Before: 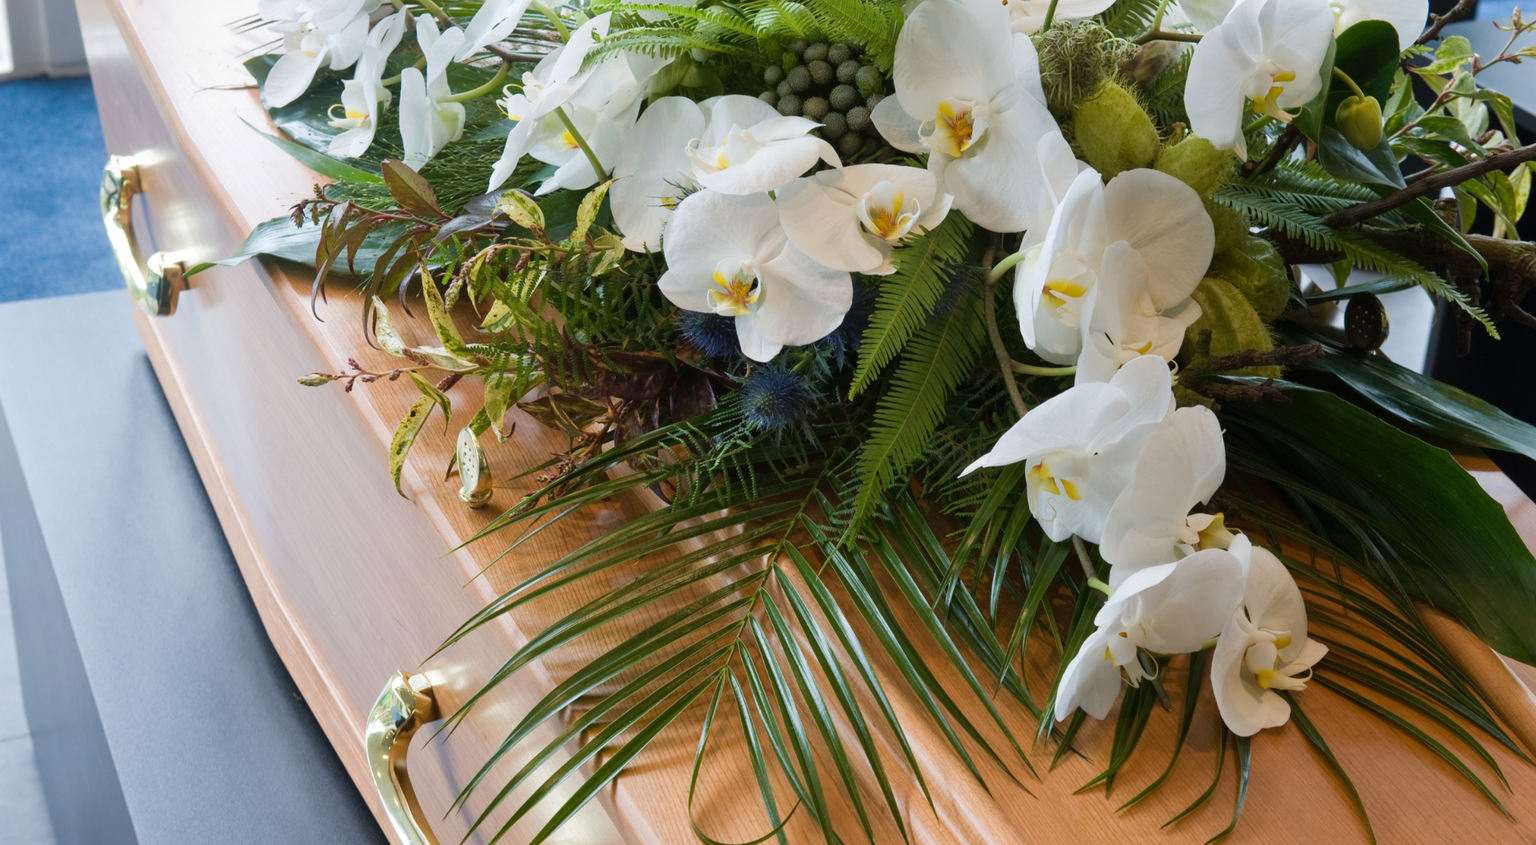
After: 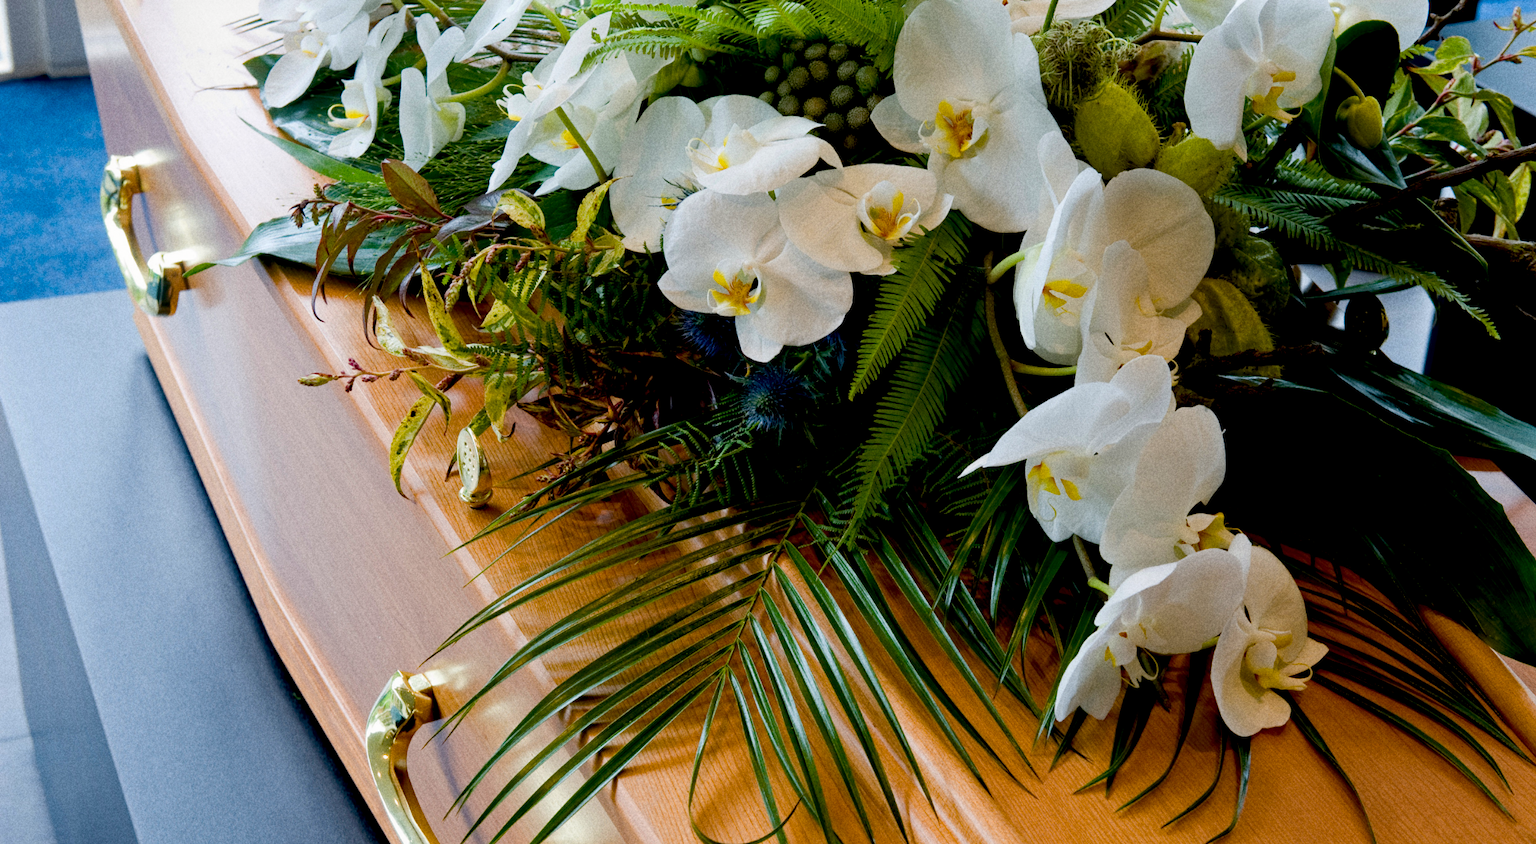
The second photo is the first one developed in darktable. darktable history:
grain: coarseness 22.88 ISO
exposure: black level correction 0.029, exposure -0.073 EV, compensate highlight preservation false
color balance rgb: linear chroma grading › global chroma 6.48%, perceptual saturation grading › global saturation 12.96%, global vibrance 6.02%
haze removal: compatibility mode true, adaptive false
